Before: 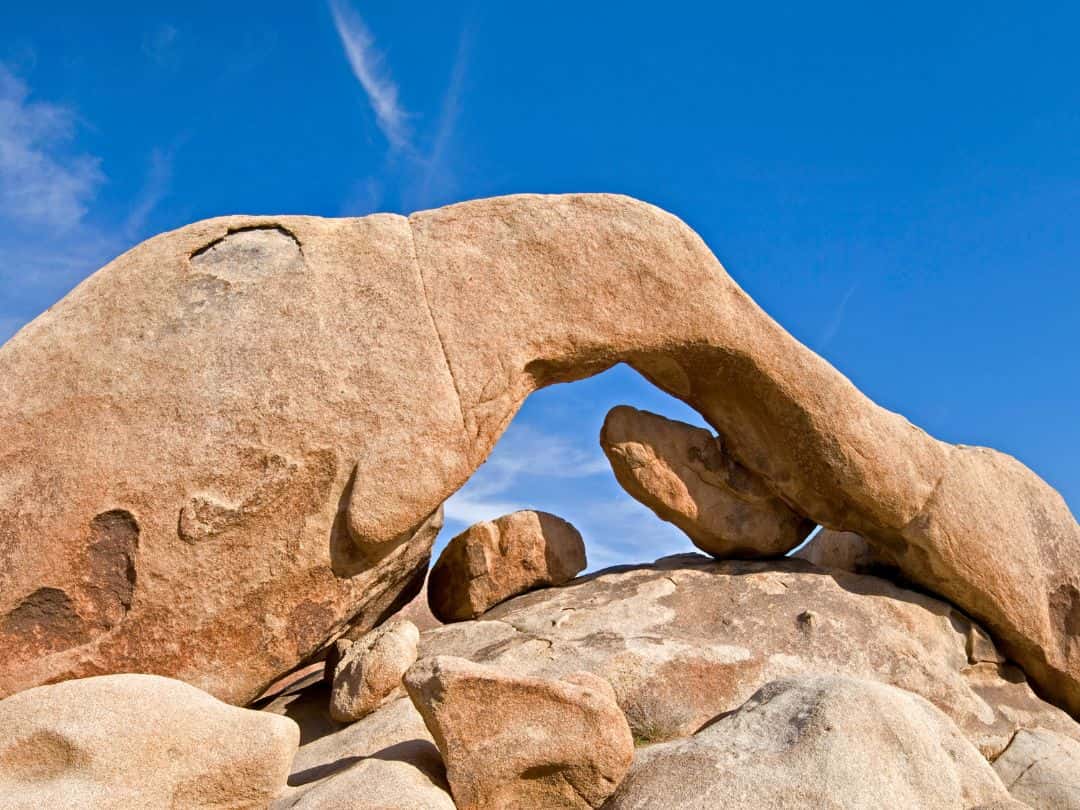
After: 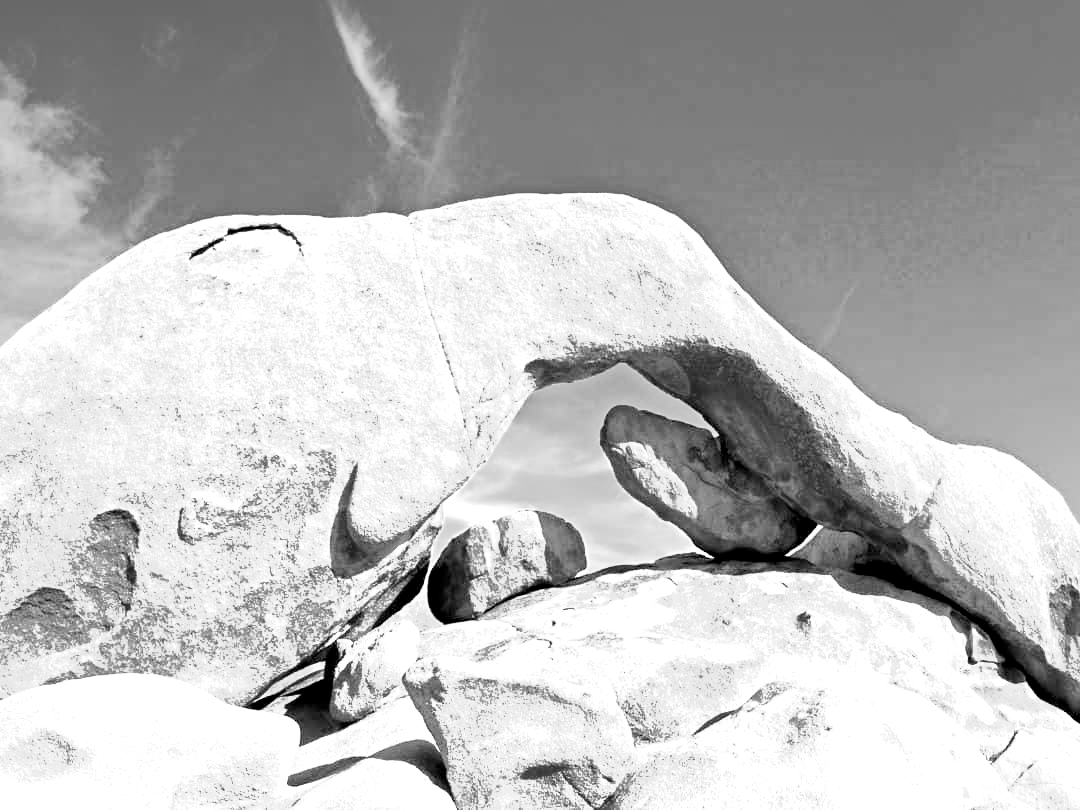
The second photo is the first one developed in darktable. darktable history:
color zones: curves: ch0 [(0.002, 0.593) (0.143, 0.417) (0.285, 0.541) (0.455, 0.289) (0.608, 0.327) (0.727, 0.283) (0.869, 0.571) (1, 0.603)]; ch1 [(0, 0) (0.143, 0) (0.286, 0) (0.429, 0) (0.571, 0) (0.714, 0) (0.857, 0)]
tone curve: curves: ch0 [(0, 0) (0.105, 0.068) (0.181, 0.185) (0.28, 0.291) (0.384, 0.404) (0.485, 0.531) (0.638, 0.681) (0.795, 0.879) (1, 0.977)]; ch1 [(0, 0) (0.161, 0.092) (0.35, 0.33) (0.379, 0.401) (0.456, 0.469) (0.504, 0.5) (0.512, 0.514) (0.58, 0.597) (0.635, 0.646) (1, 1)]; ch2 [(0, 0) (0.371, 0.362) (0.437, 0.437) (0.5, 0.5) (0.53, 0.523) (0.56, 0.58) (0.622, 0.606) (1, 1)], preserve colors none
exposure: black level correction 0.009, exposure 1.428 EV, compensate highlight preservation false
